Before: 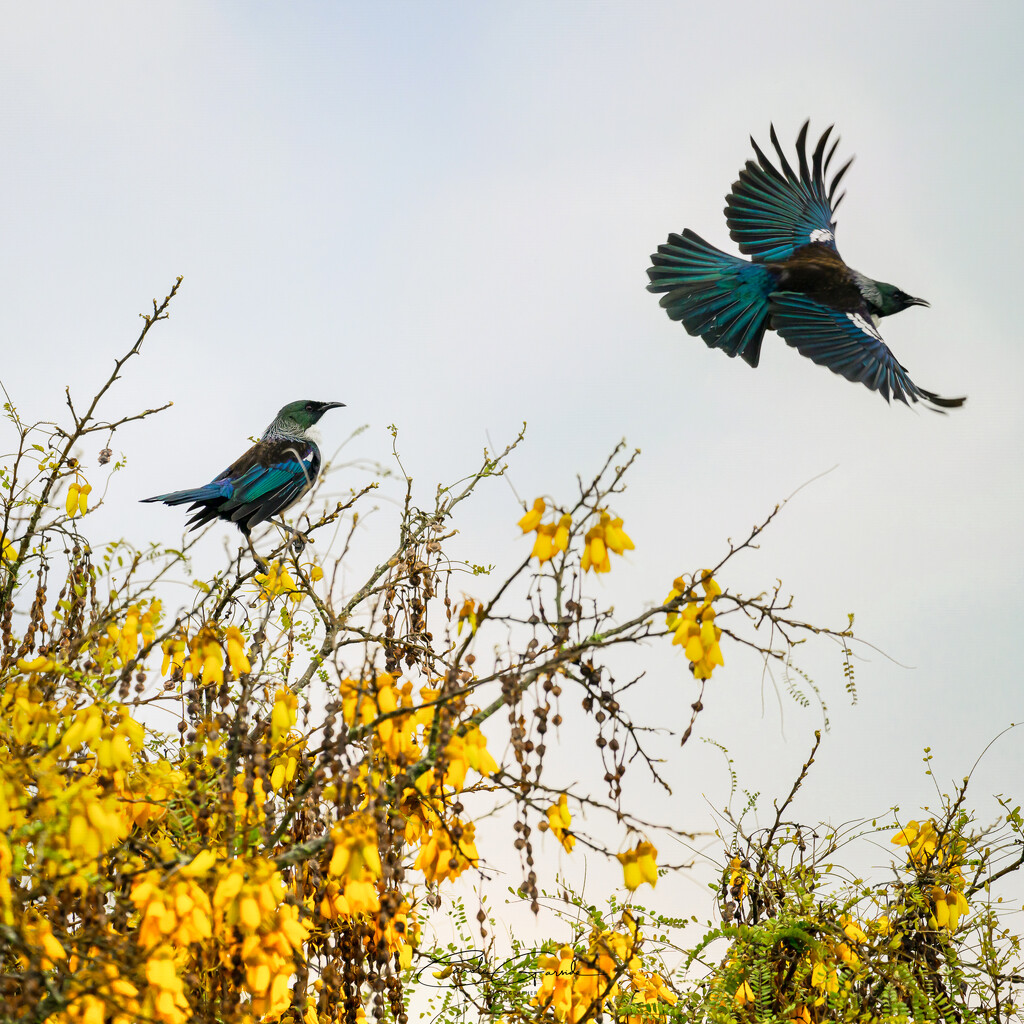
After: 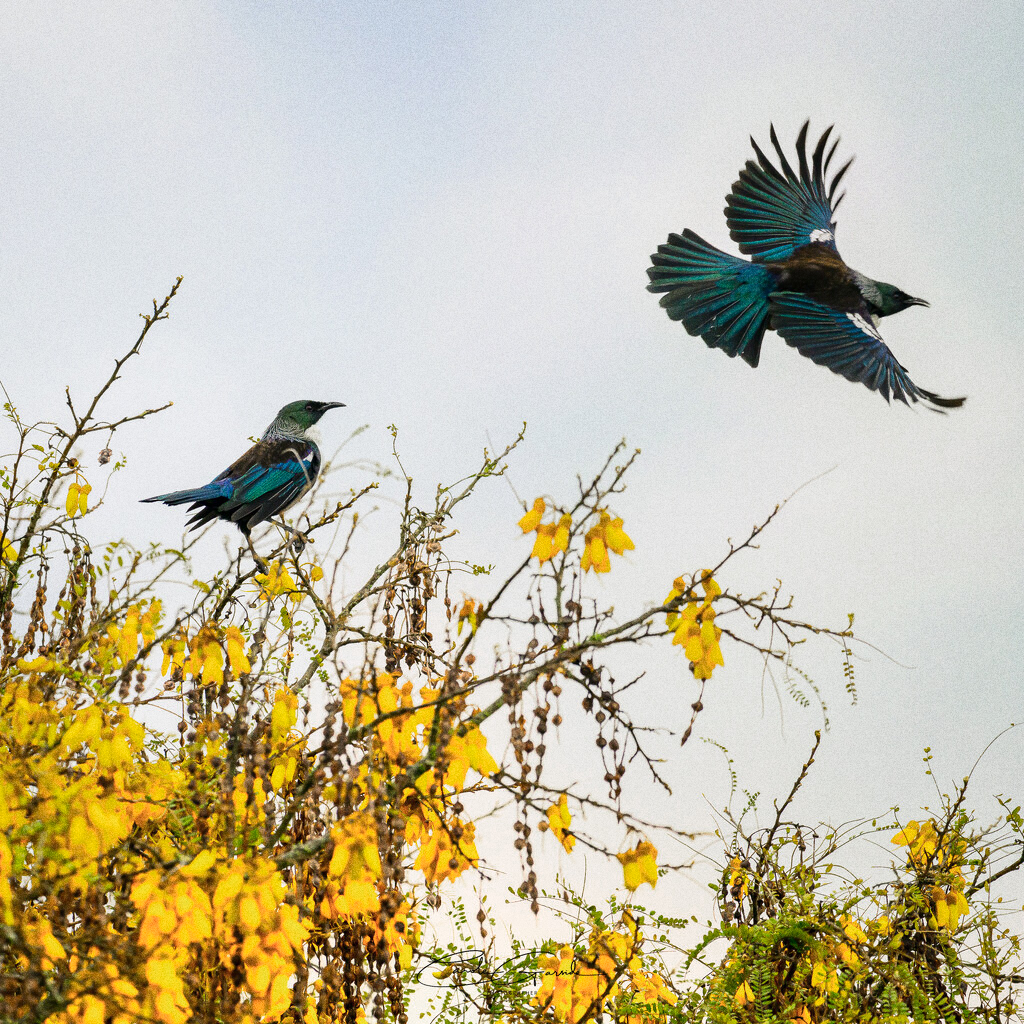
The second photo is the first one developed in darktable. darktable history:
grain: coarseness 0.09 ISO, strength 40%
color zones: curves: ch0 [(0, 0.465) (0.092, 0.596) (0.289, 0.464) (0.429, 0.453) (0.571, 0.464) (0.714, 0.455) (0.857, 0.462) (1, 0.465)]
